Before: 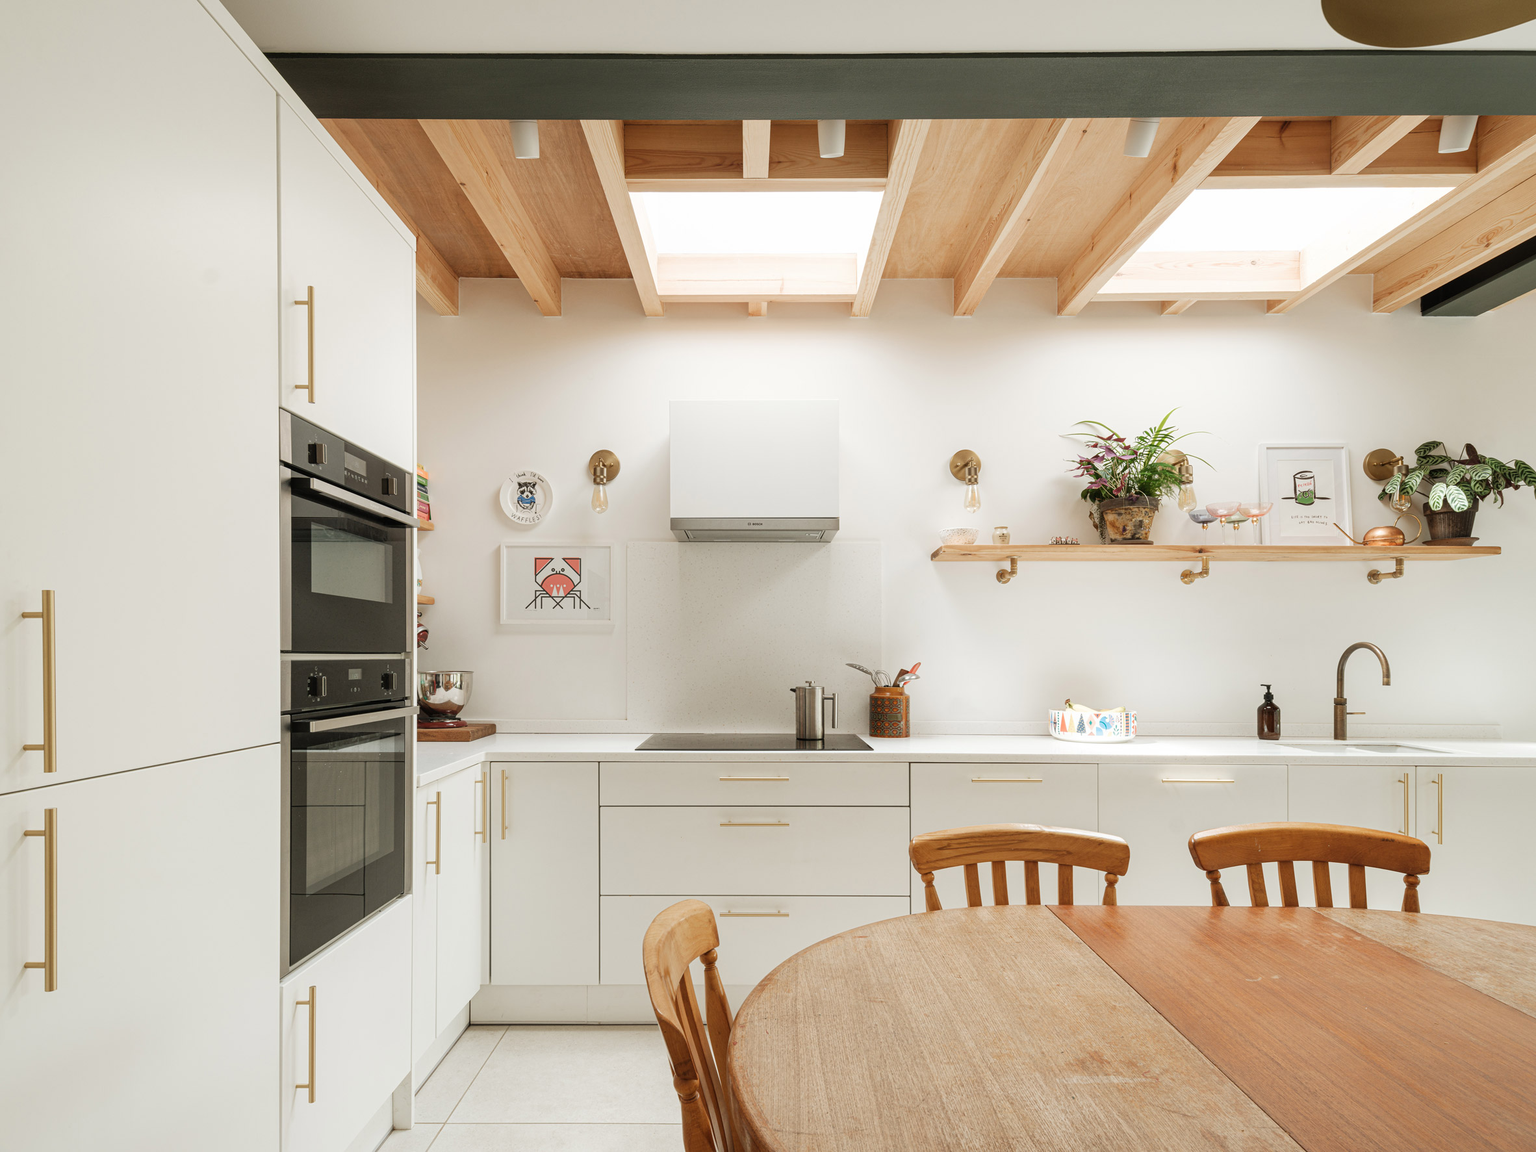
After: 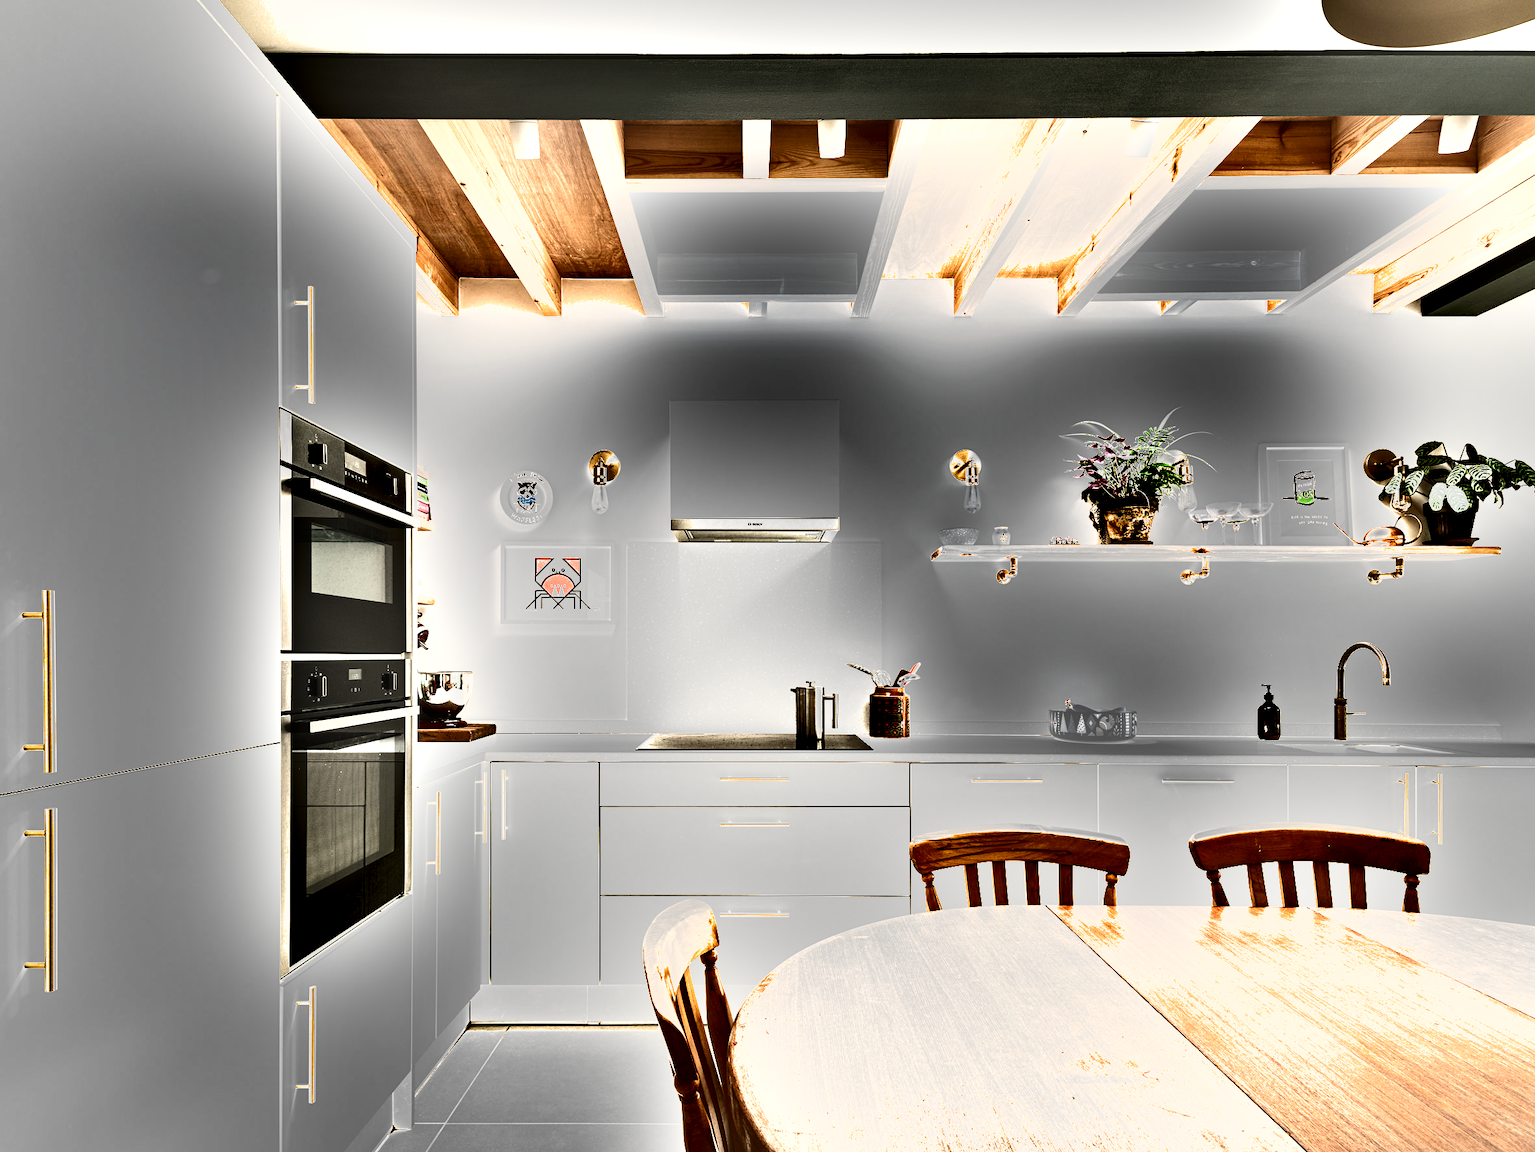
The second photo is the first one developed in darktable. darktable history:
shadows and highlights: shadows 60.59, highlights -60.4, soften with gaussian
exposure: black level correction 0, exposure 1.099 EV, compensate highlight preservation false
tone equalizer: -8 EV -0.729 EV, -7 EV -0.722 EV, -6 EV -0.582 EV, -5 EV -0.369 EV, -3 EV 0.405 EV, -2 EV 0.6 EV, -1 EV 0.689 EV, +0 EV 0.774 EV, smoothing diameter 2.2%, edges refinement/feathering 23.9, mask exposure compensation -1.57 EV, filter diffusion 5
contrast brightness saturation: contrast 0.095, saturation -0.369
